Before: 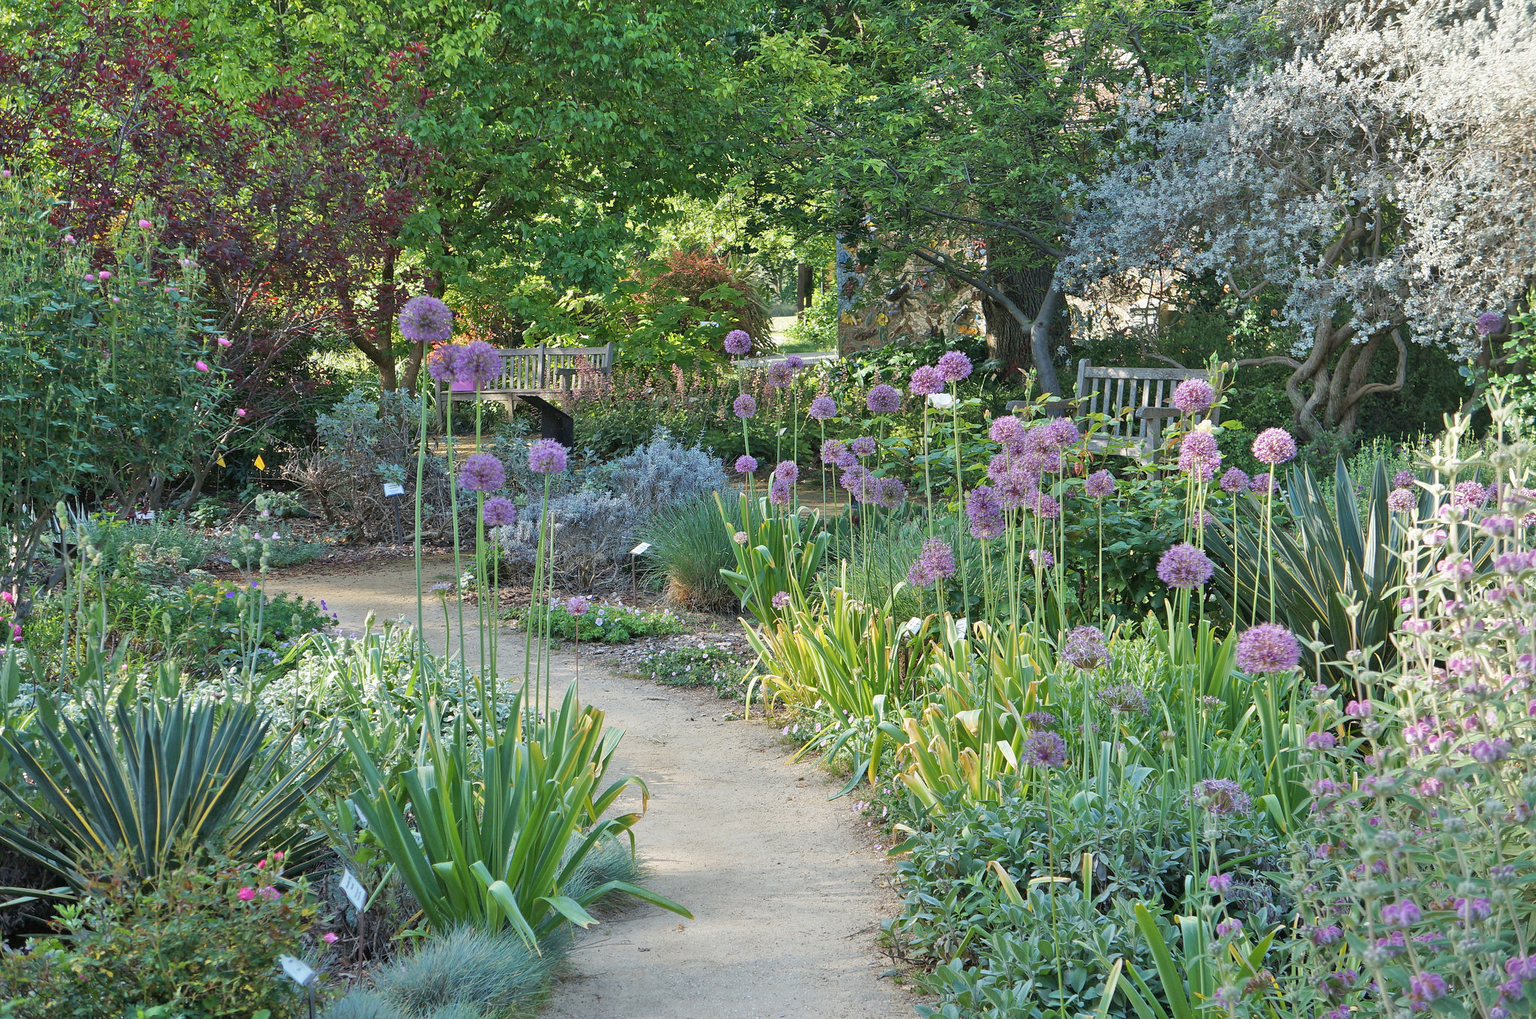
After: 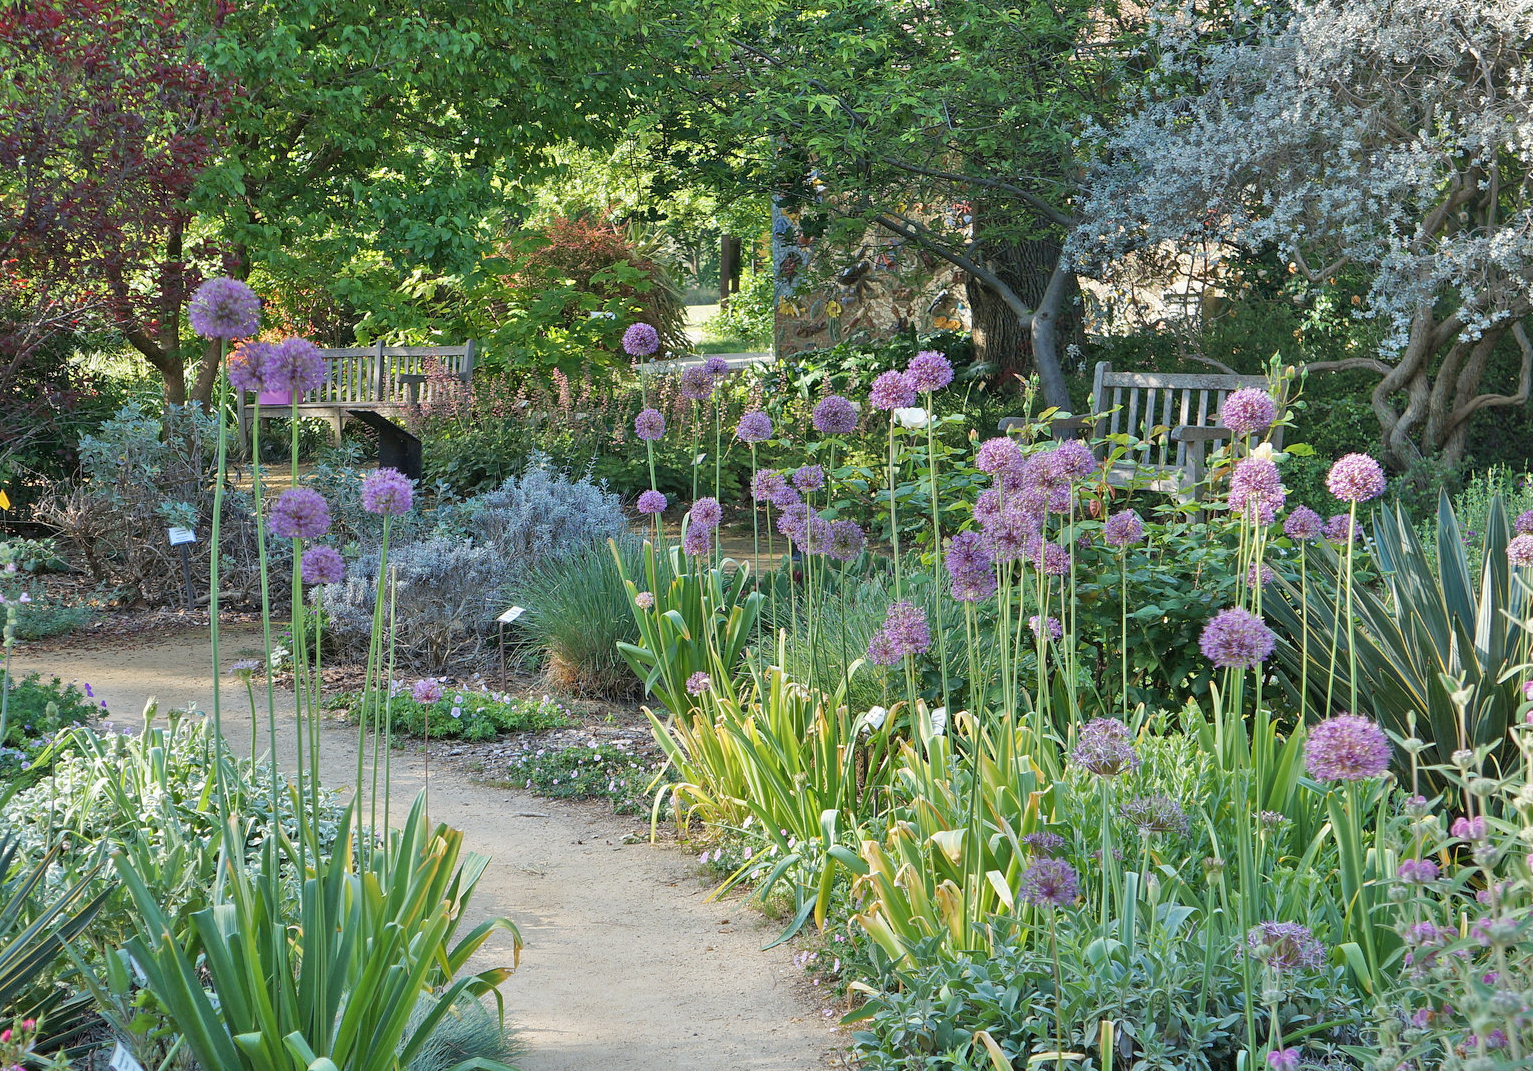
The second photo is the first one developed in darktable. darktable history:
exposure: black level correction 0.001, compensate highlight preservation false
crop: left 16.768%, top 8.653%, right 8.362%, bottom 12.485%
